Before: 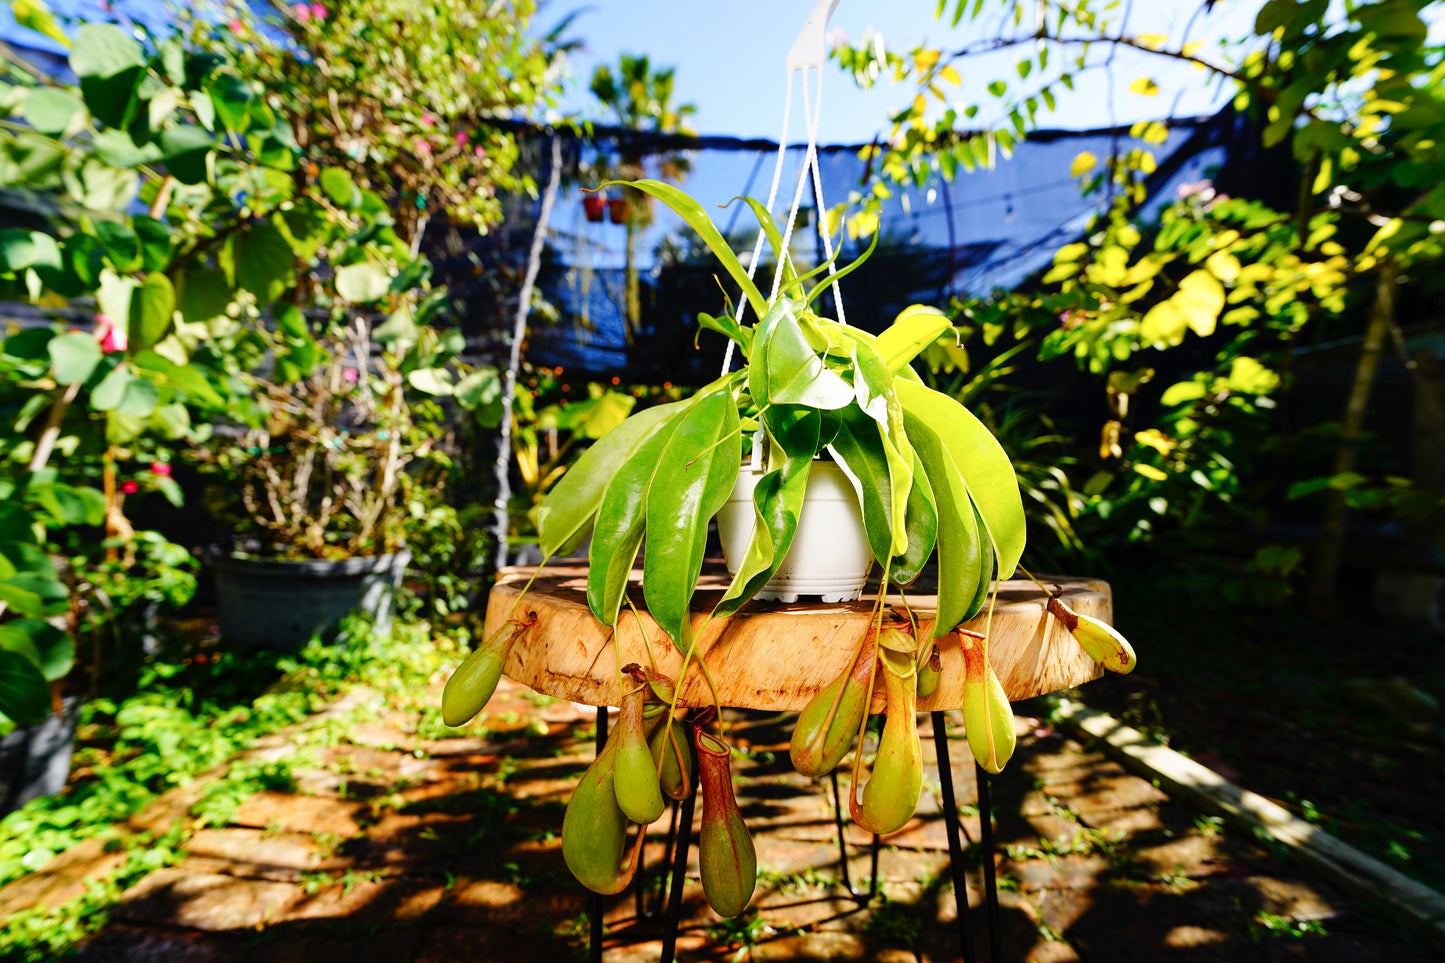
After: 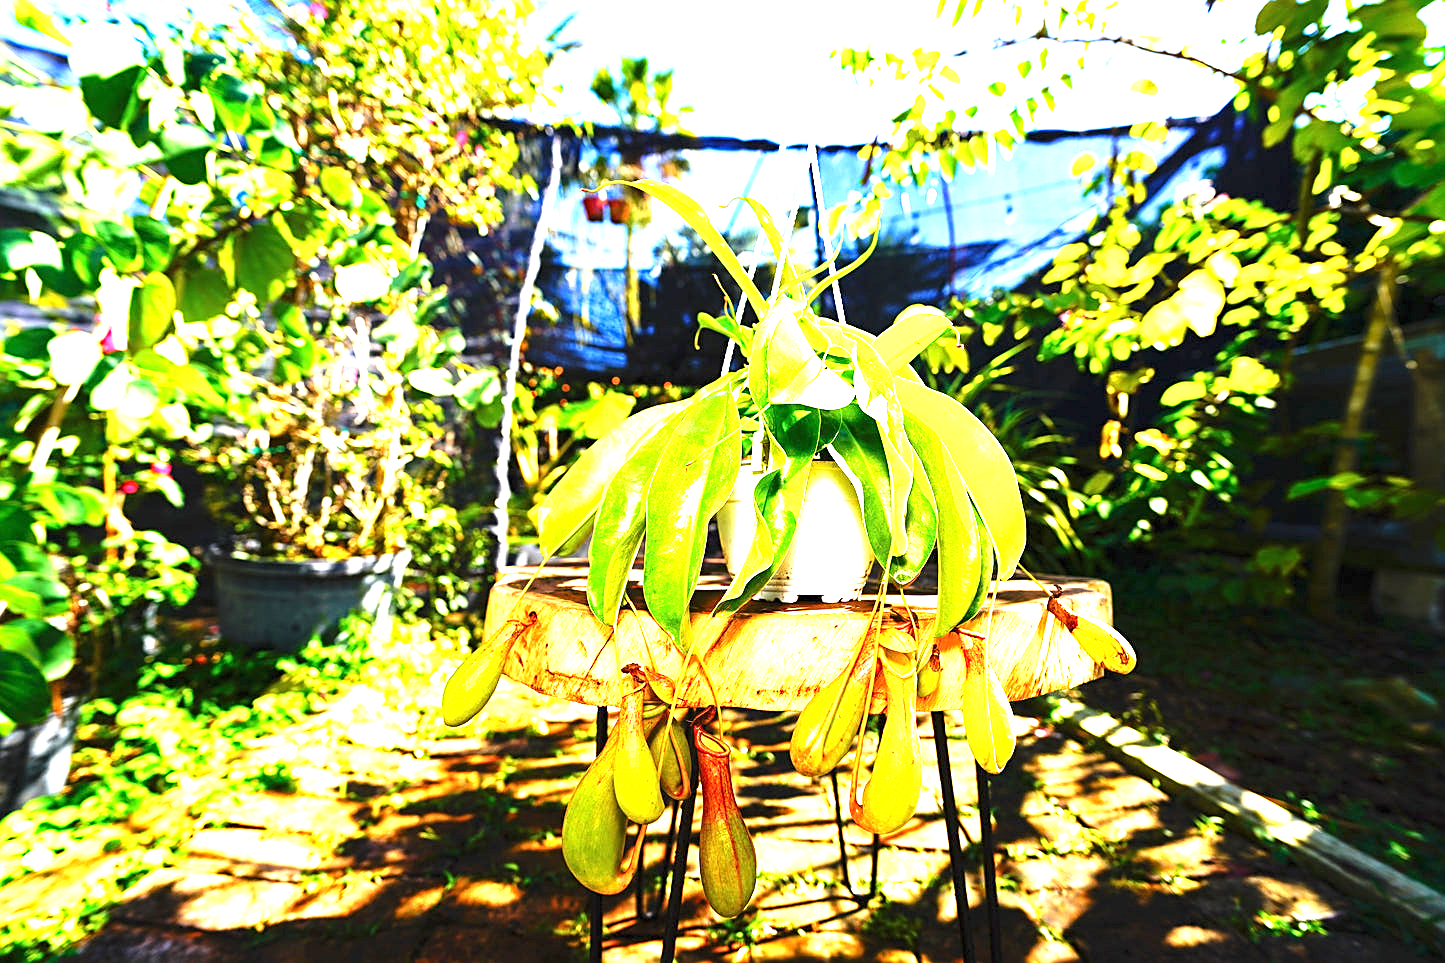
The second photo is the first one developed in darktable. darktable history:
local contrast: mode bilateral grid, contrast 100, coarseness 100, detail 91%, midtone range 0.2
exposure: black level correction 0, exposure 2 EV, compensate highlight preservation false
sharpen: on, module defaults
